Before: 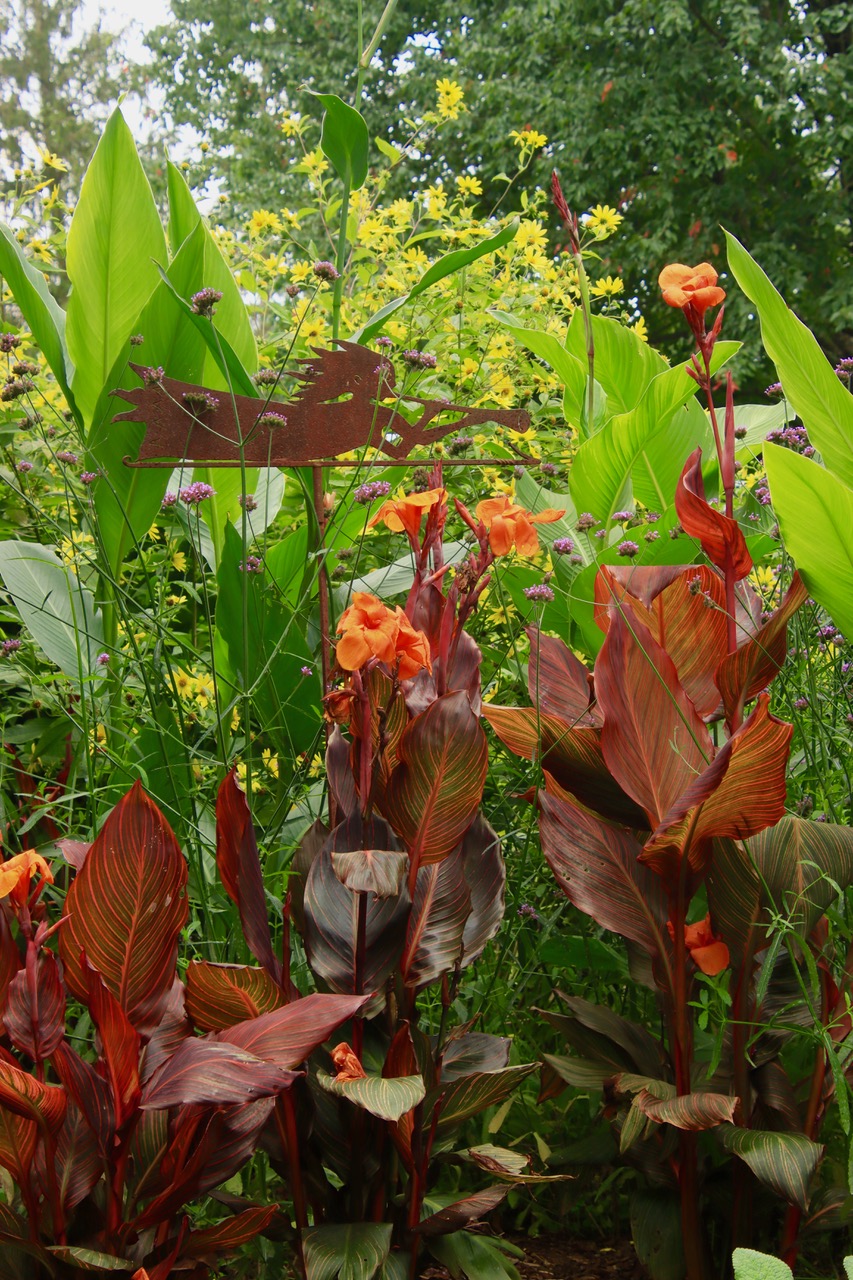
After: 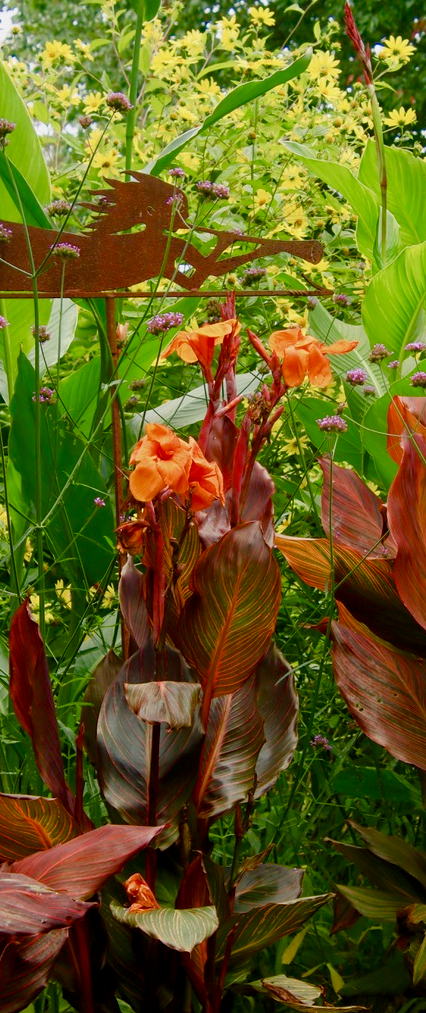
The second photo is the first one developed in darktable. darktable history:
color balance rgb: shadows lift › chroma 2.009%, shadows lift › hue 135.62°, power › hue 71.72°, highlights gain › chroma 0.211%, highlights gain › hue 330.95°, linear chroma grading › shadows 31.731%, linear chroma grading › global chroma -2.237%, linear chroma grading › mid-tones 3.58%, perceptual saturation grading › global saturation 0.564%, perceptual saturation grading › highlights -18.366%, perceptual saturation grading › mid-tones 6.576%, perceptual saturation grading › shadows 27.026%, global vibrance 9.707%
crop and rotate: angle 0.024°, left 24.254%, top 13.22%, right 25.73%, bottom 7.53%
